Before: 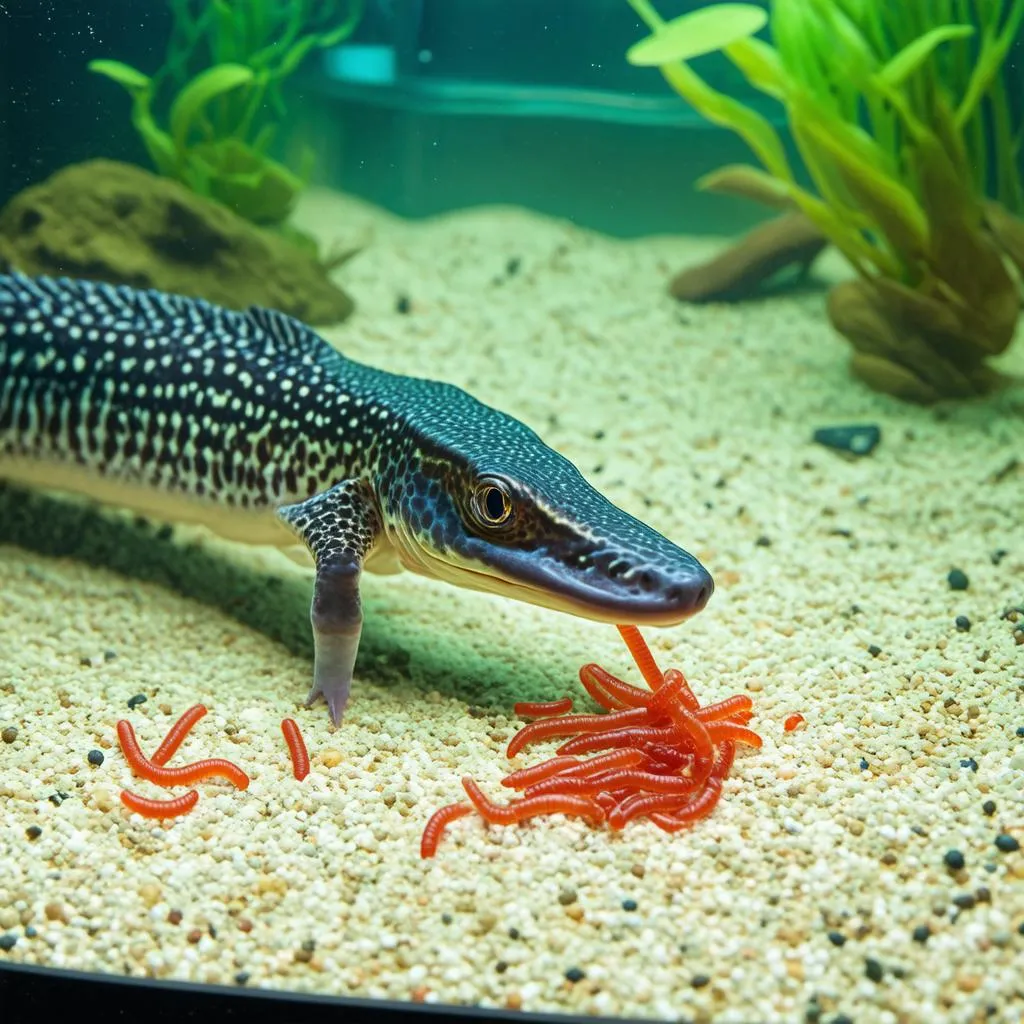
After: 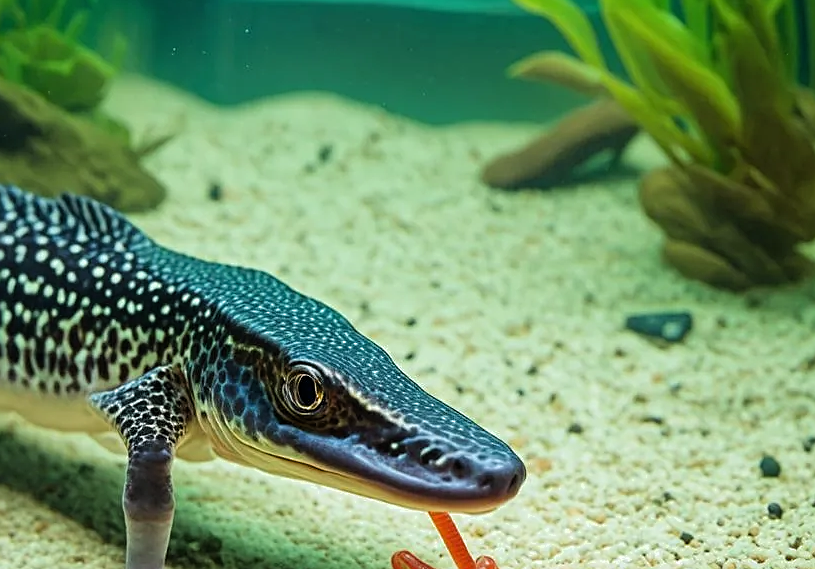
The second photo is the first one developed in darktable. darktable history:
exposure: exposure -0.056 EV, compensate exposure bias true, compensate highlight preservation false
sharpen: on, module defaults
crop: left 18.402%, top 11.121%, right 1.974%, bottom 33.277%
filmic rgb: middle gray luminance 18.38%, black relative exposure -11.58 EV, white relative exposure 2.56 EV, threshold 5.99 EV, target black luminance 0%, hardness 8.39, latitude 98.4%, contrast 1.083, shadows ↔ highlights balance 0.668%, enable highlight reconstruction true
